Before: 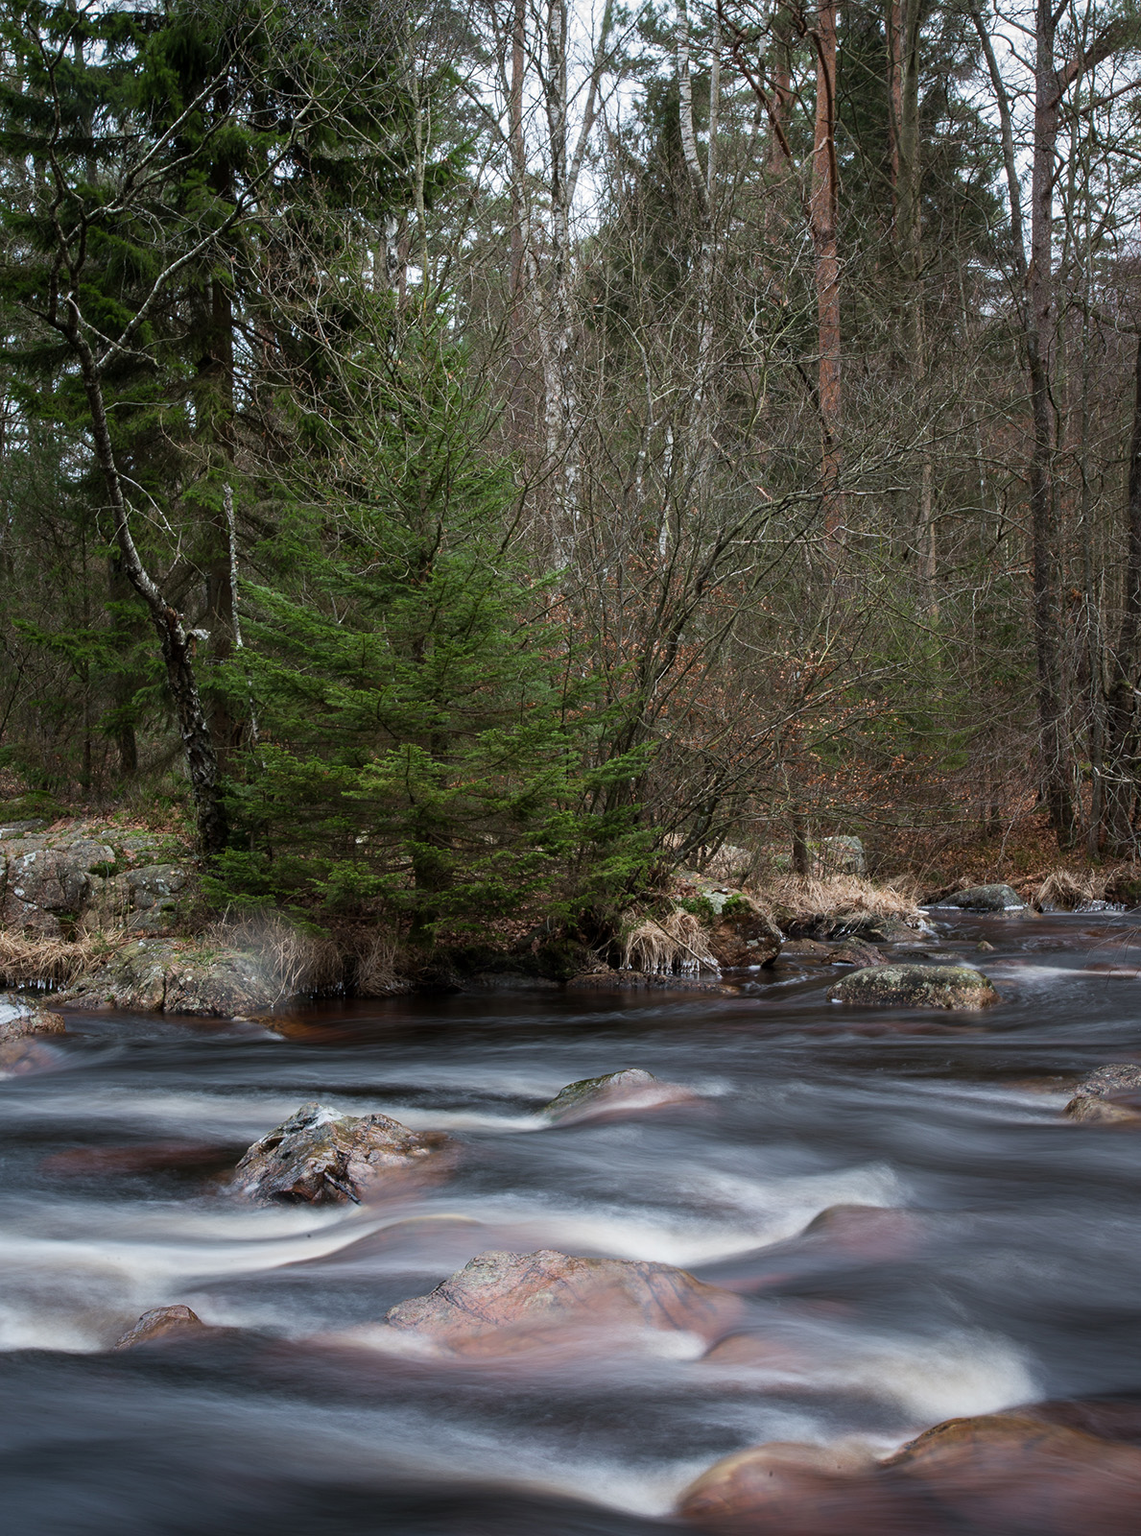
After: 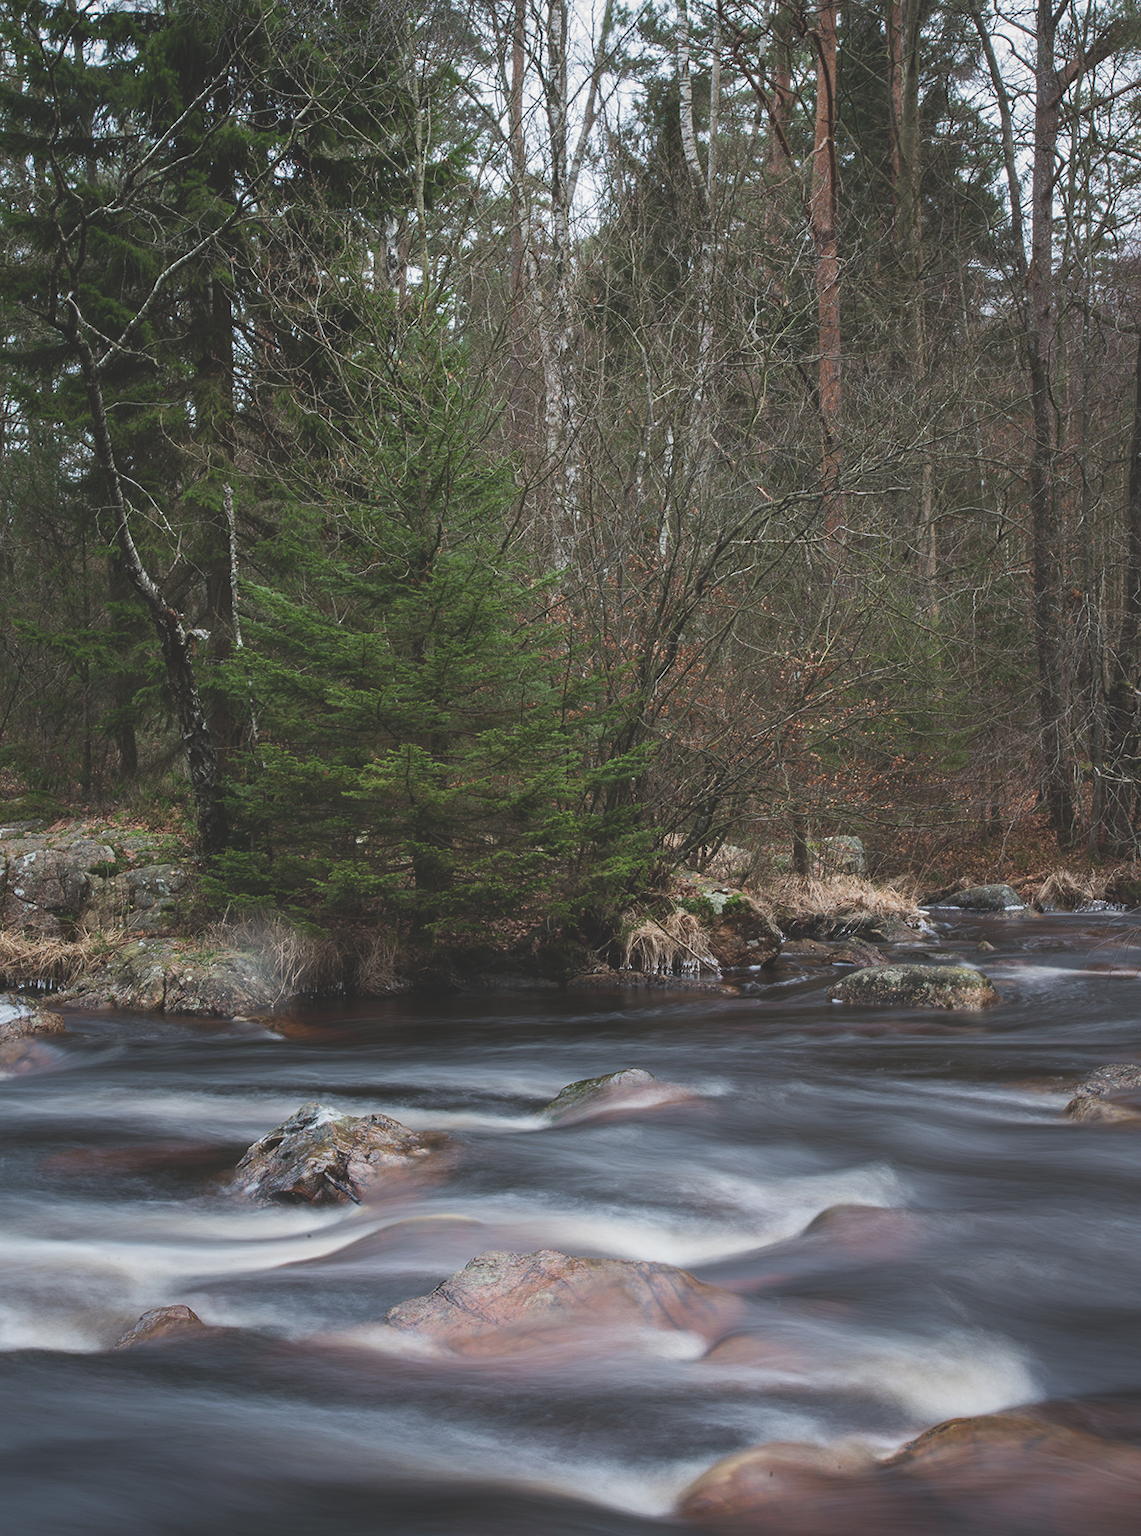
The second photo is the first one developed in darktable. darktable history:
white balance: emerald 1
shadows and highlights: shadows 20.91, highlights -35.45, soften with gaussian
exposure: black level correction -0.025, exposure -0.117 EV, compensate highlight preservation false
